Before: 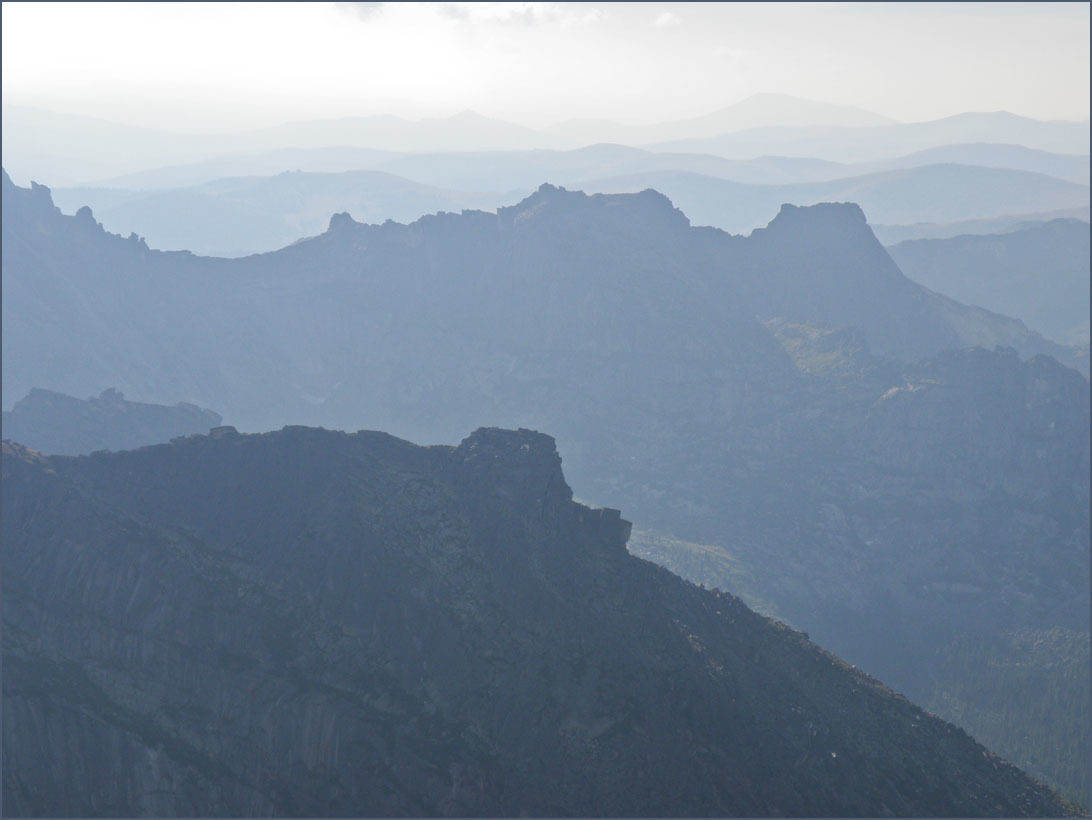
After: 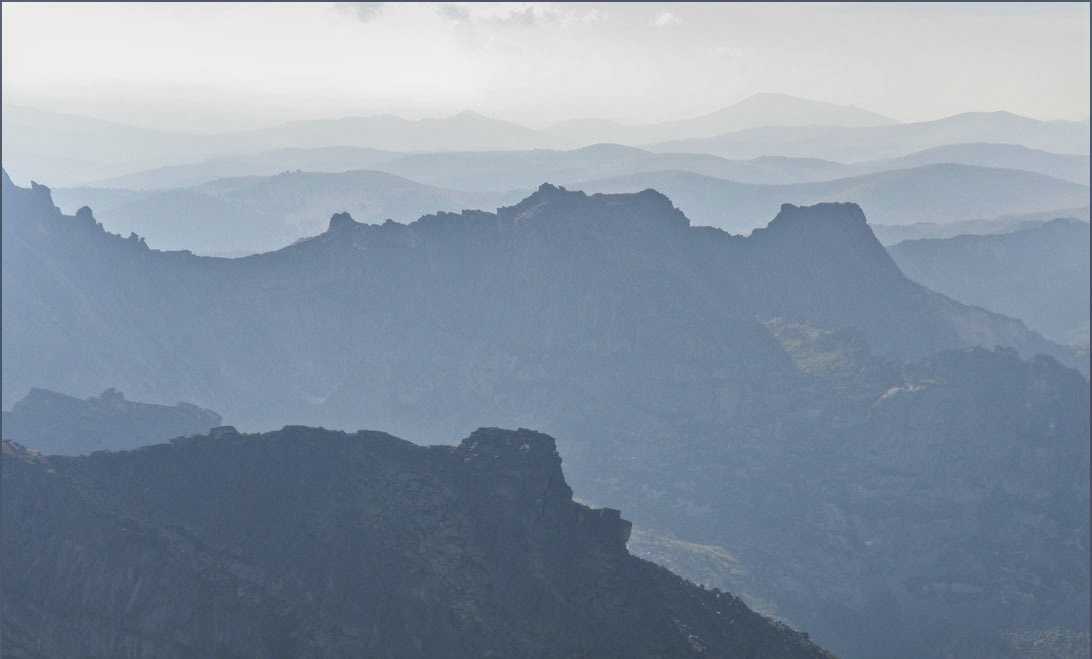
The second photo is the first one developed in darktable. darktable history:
shadows and highlights: shadows 43.6, white point adjustment -1.64, soften with gaussian
exposure: black level correction -0.014, exposure -0.195 EV, compensate highlight preservation false
crop: bottom 19.56%
local contrast: highlights 61%, detail 143%, midtone range 0.423
